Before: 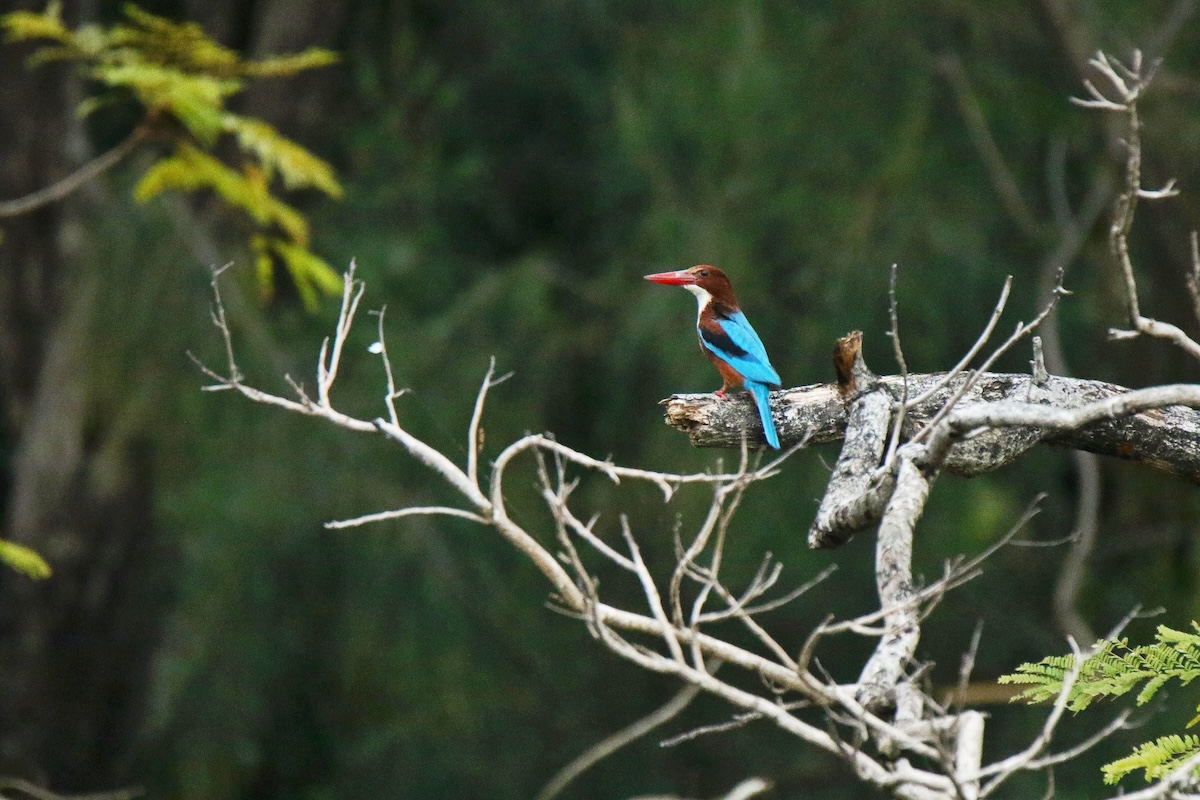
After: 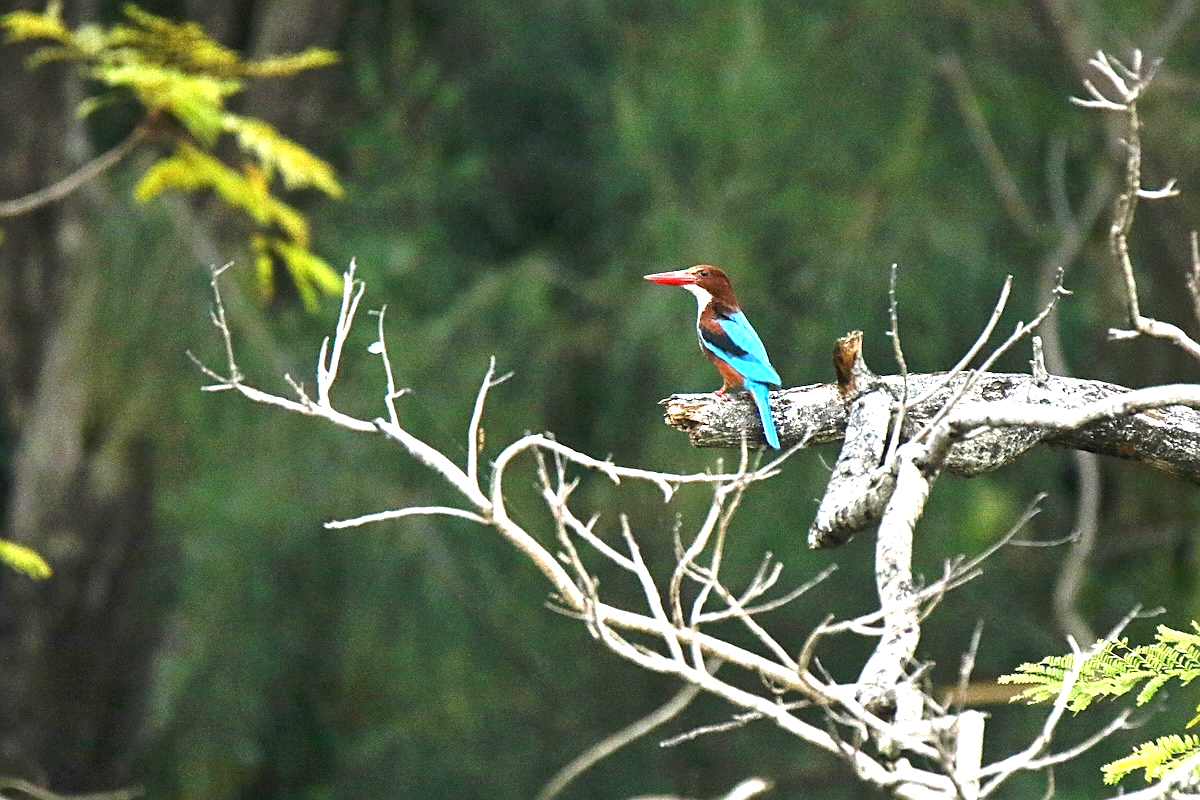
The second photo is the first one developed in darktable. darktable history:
exposure: black level correction 0, exposure 1.096 EV, compensate highlight preservation false
sharpen: on, module defaults
